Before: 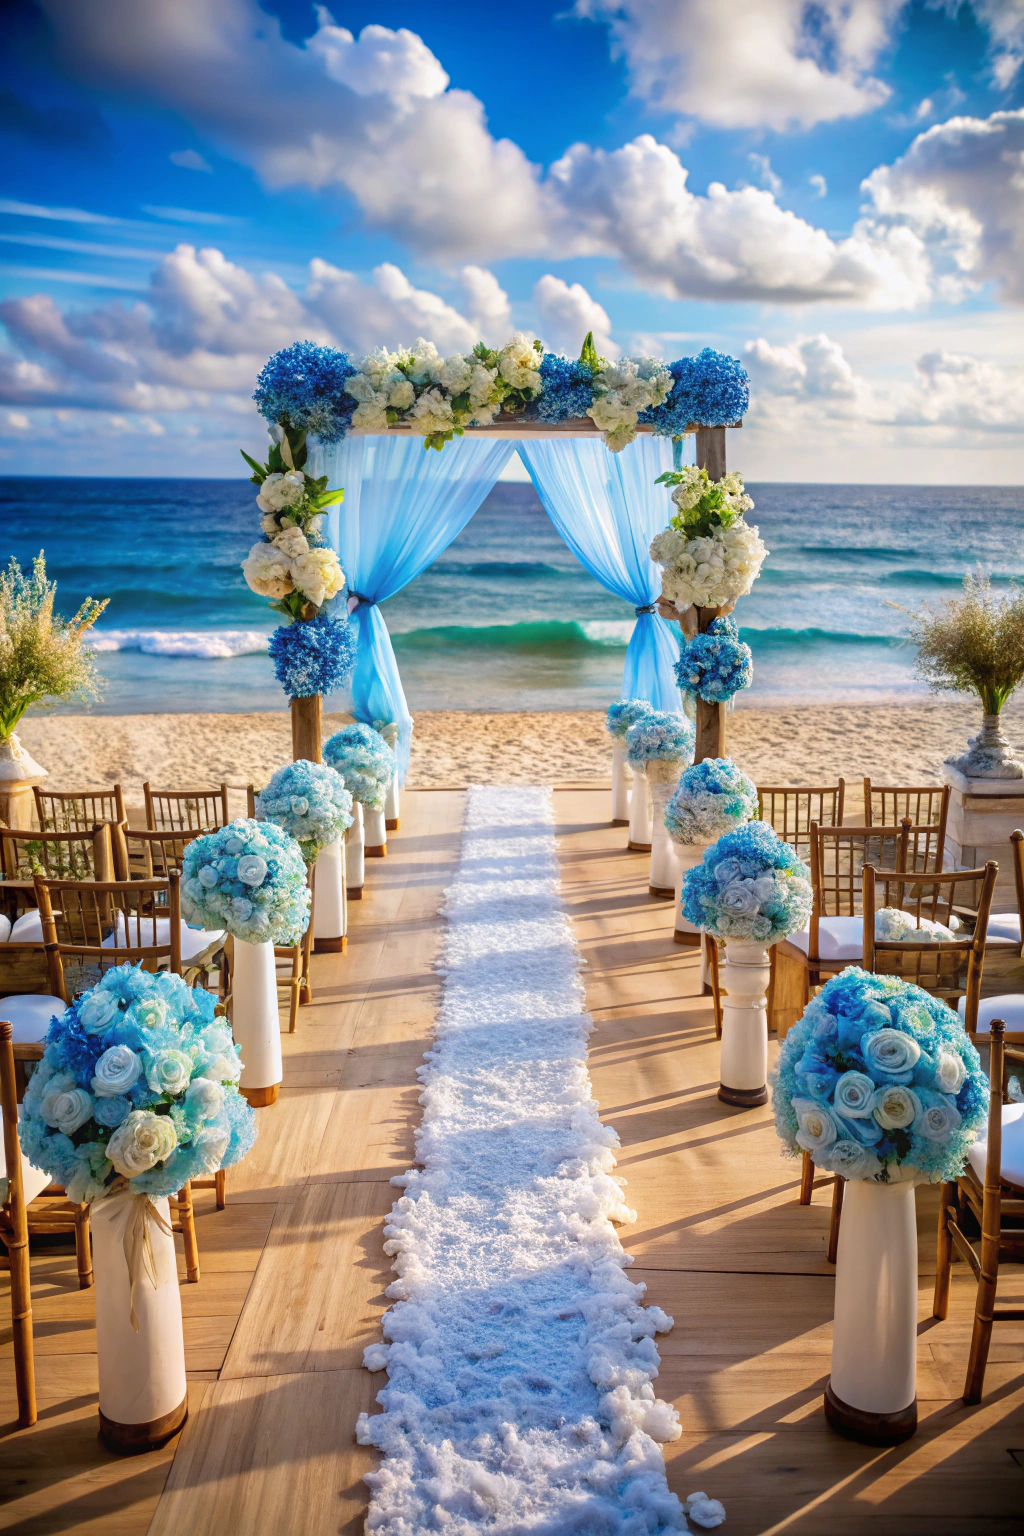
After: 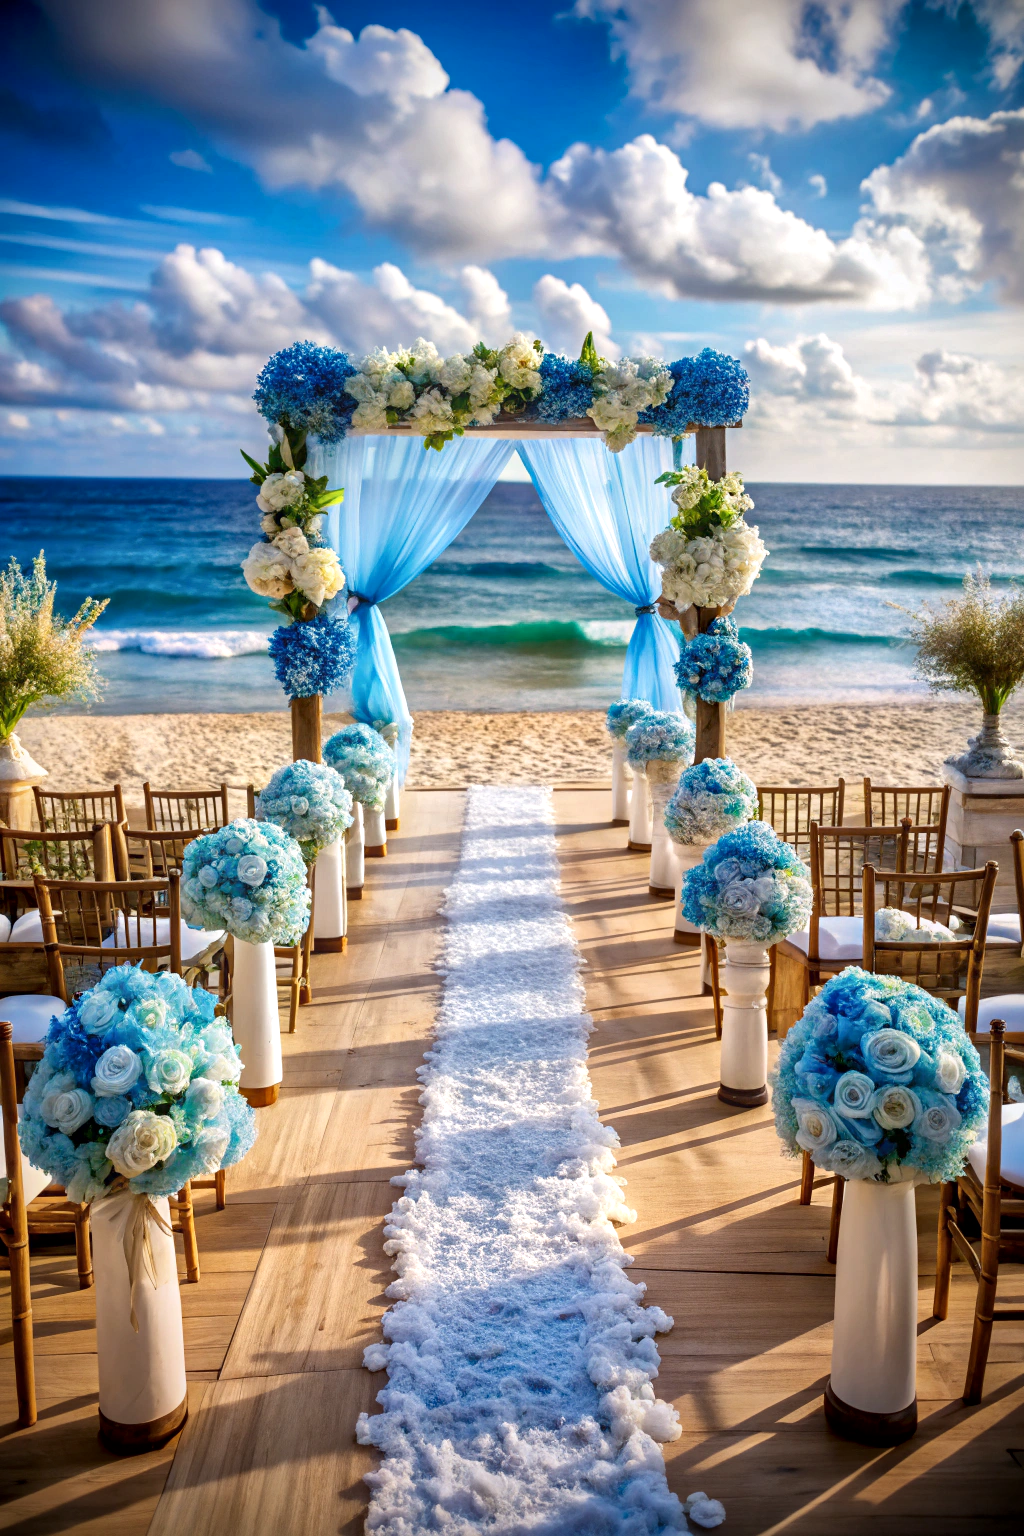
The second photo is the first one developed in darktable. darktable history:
vignetting: fall-off start 73.61%, saturation 0.002, unbound false
local contrast: mode bilateral grid, contrast 19, coarseness 49, detail 159%, midtone range 0.2
